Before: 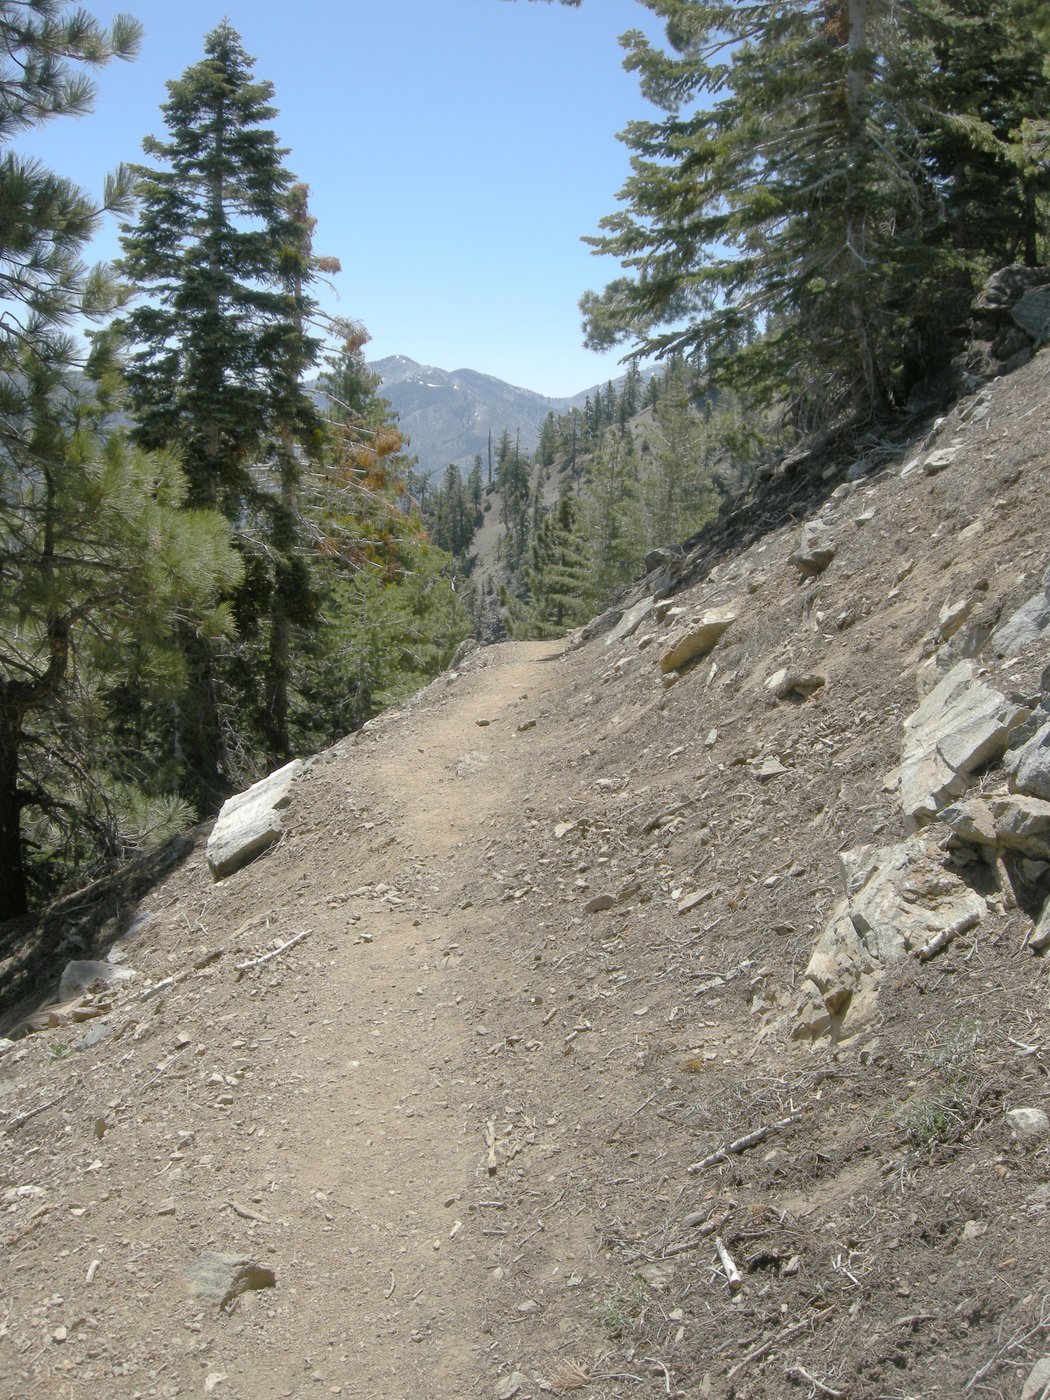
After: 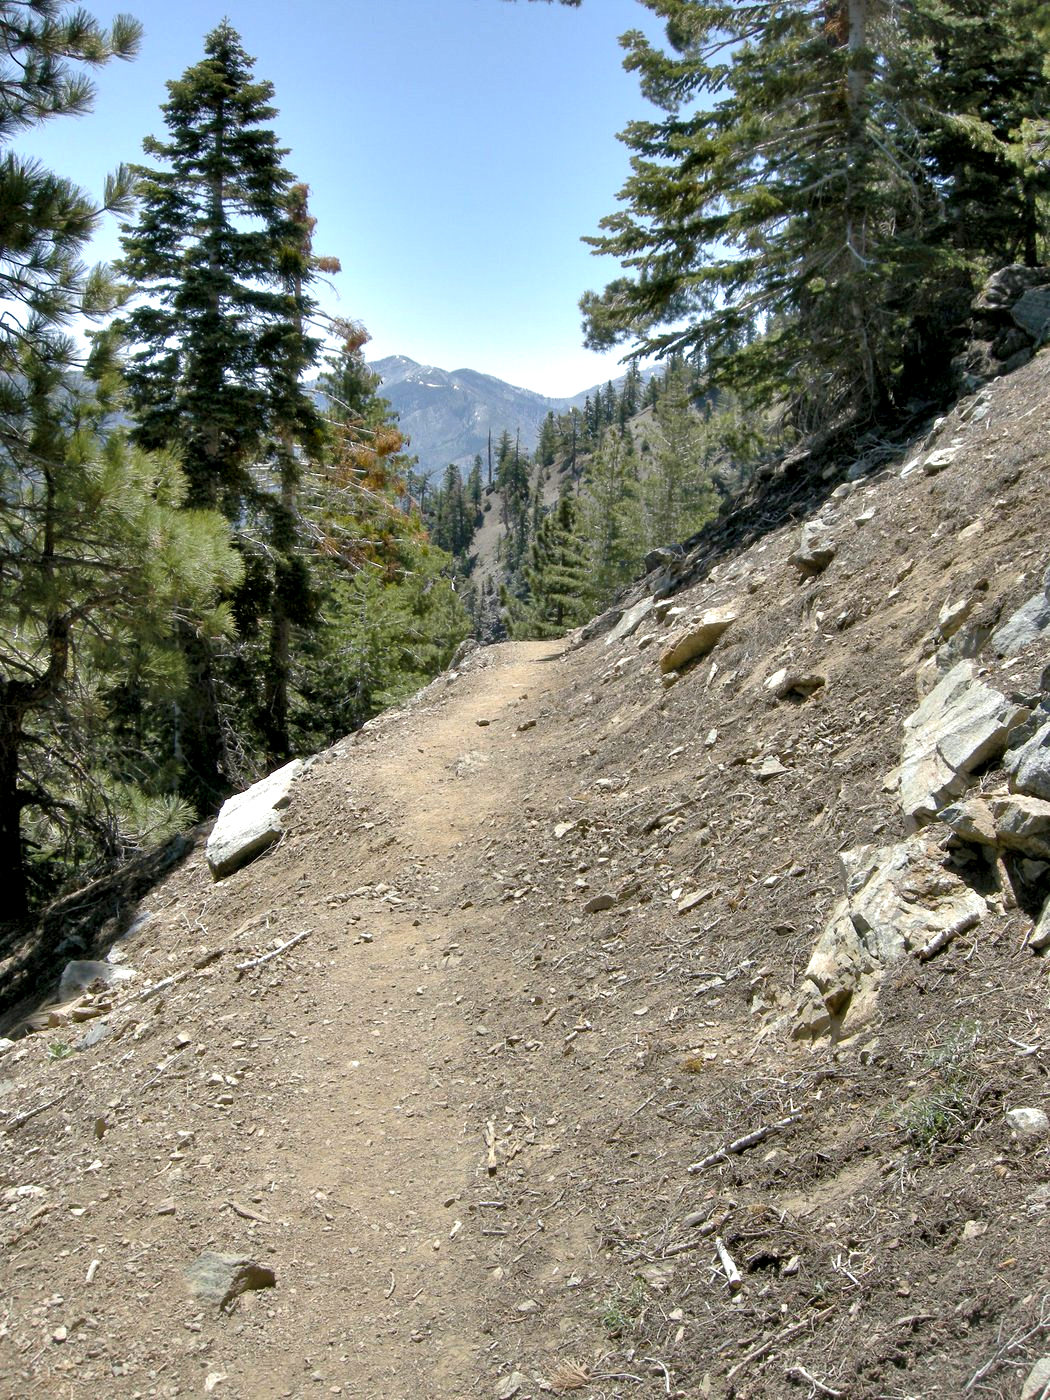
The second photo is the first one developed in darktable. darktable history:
contrast equalizer: octaves 7, y [[0.6 ×6], [0.55 ×6], [0 ×6], [0 ×6], [0 ×6]]
velvia: on, module defaults
